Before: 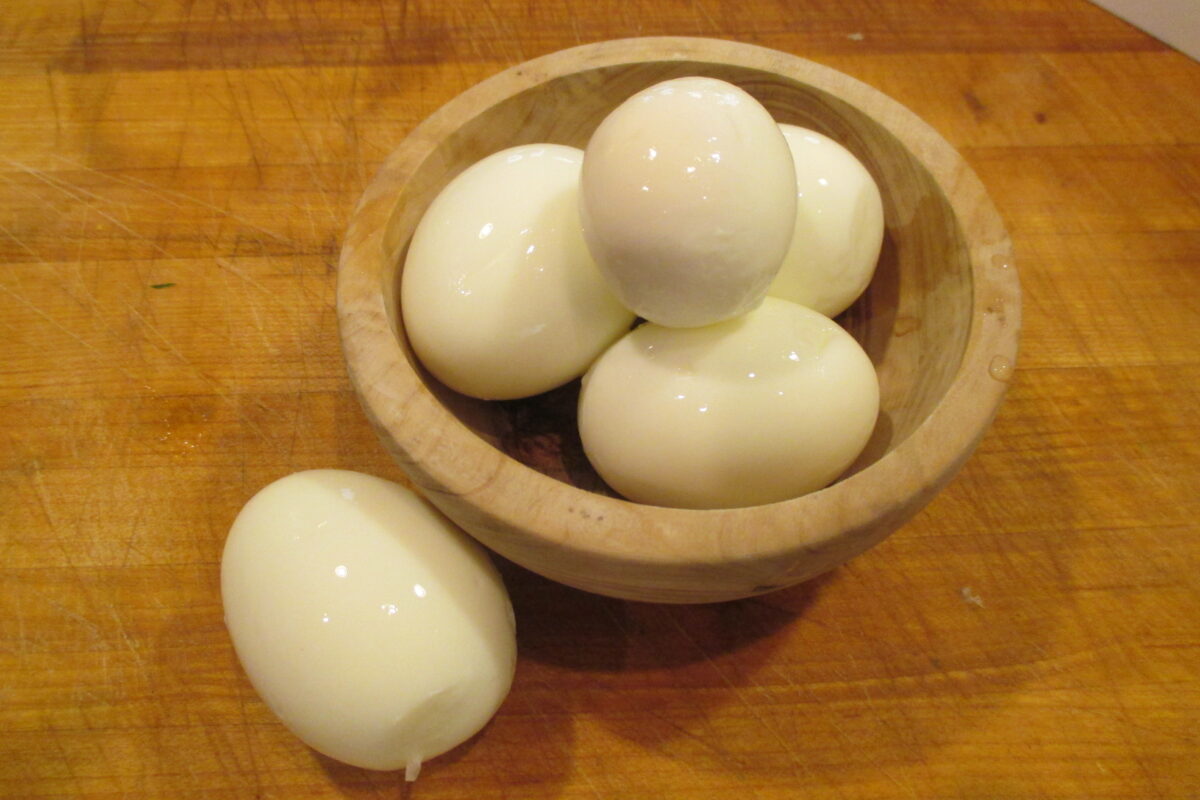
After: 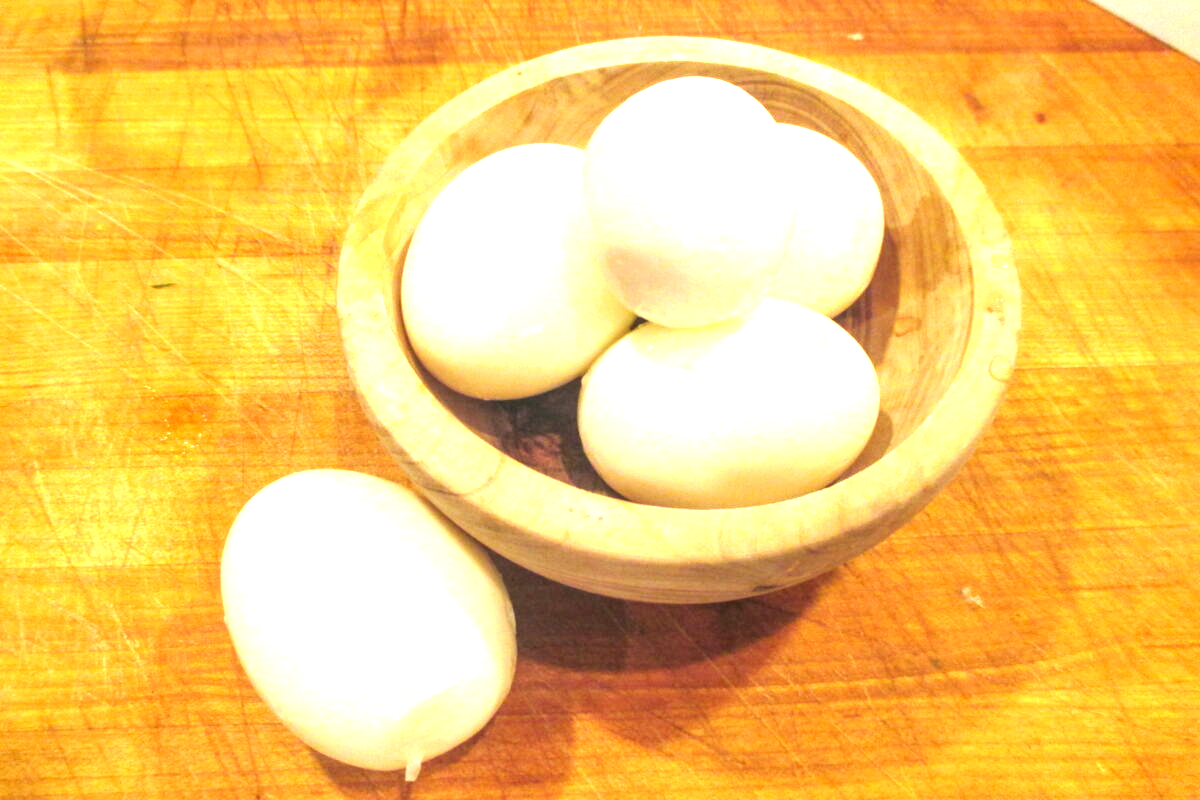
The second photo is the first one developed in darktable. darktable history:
exposure: black level correction 0, exposure 1.9 EV, compensate highlight preservation false
local contrast: on, module defaults
